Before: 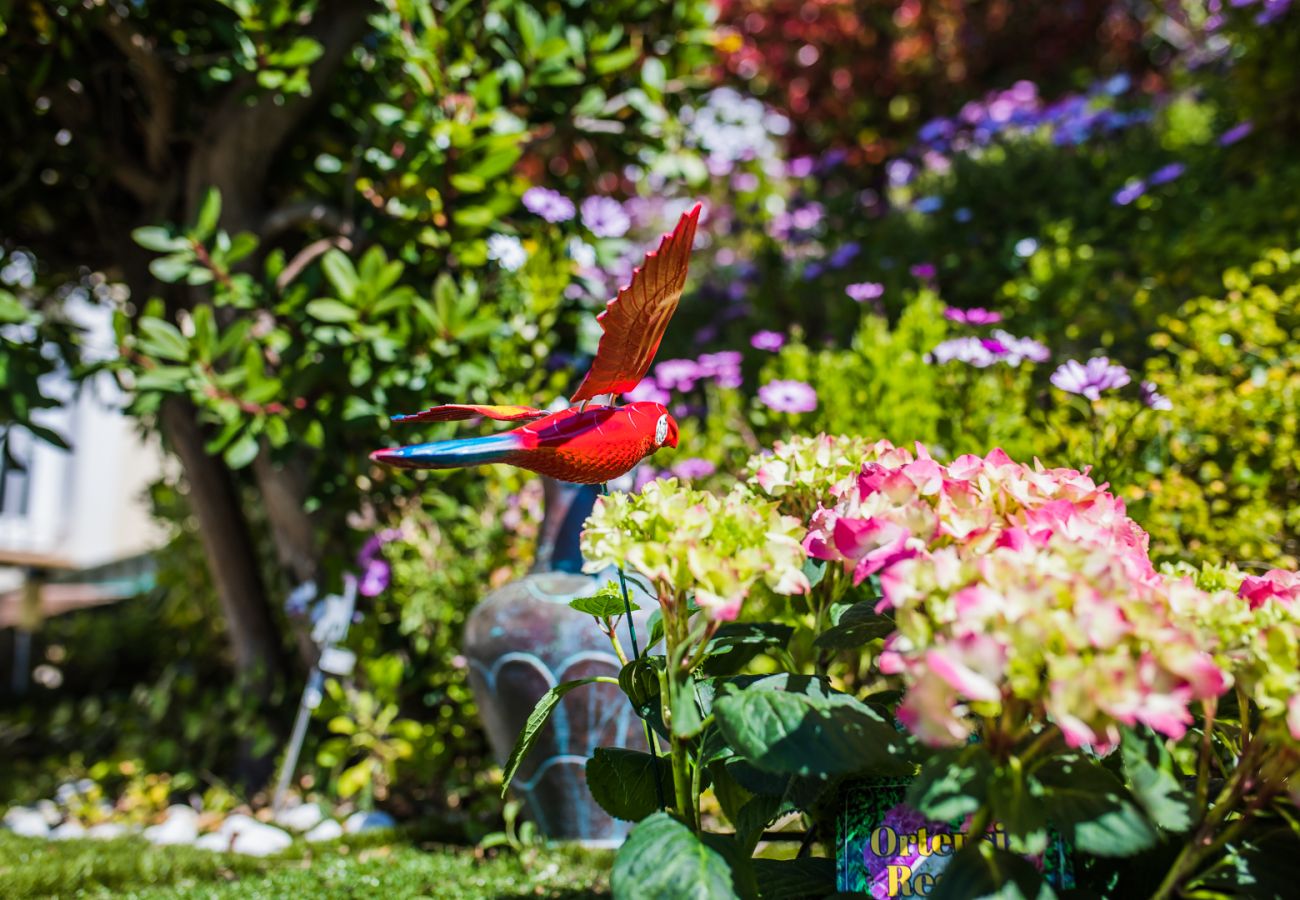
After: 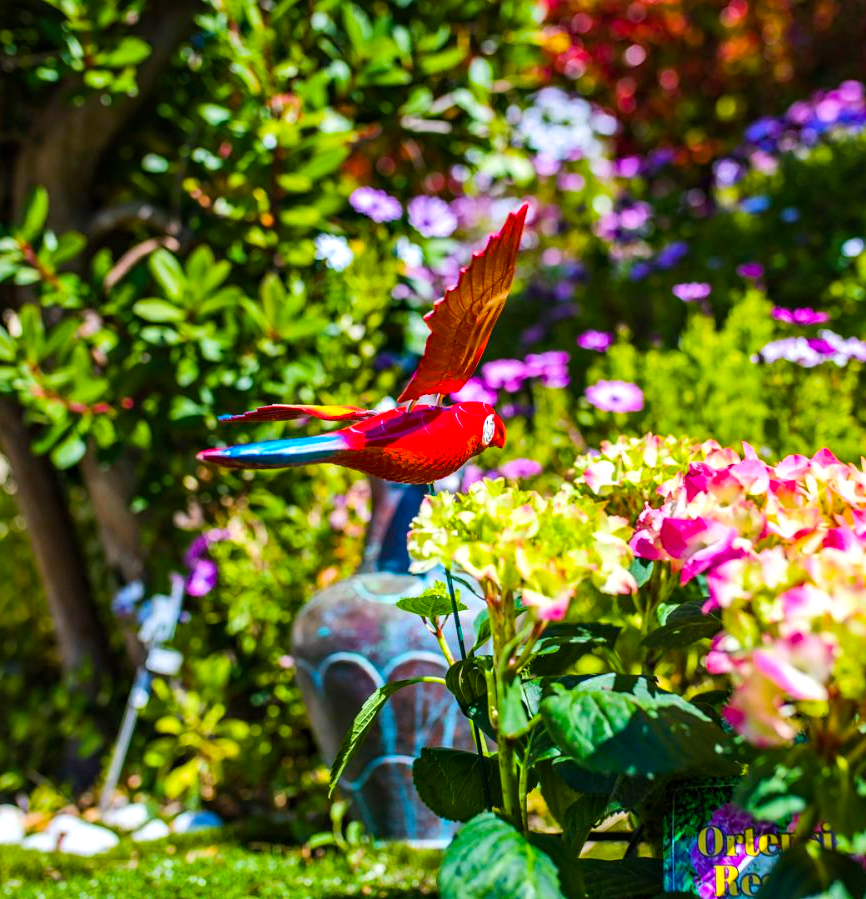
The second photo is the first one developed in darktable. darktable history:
crop and rotate: left 13.354%, right 19.975%
color balance rgb: perceptual saturation grading › global saturation 29.855%, global vibrance 20%
exposure: exposure 0.259 EV, compensate highlight preservation false
shadows and highlights: shadows 25.66, highlights -26.5, highlights color adjustment 51.94%
levels: black 0.018%, levels [0, 0.492, 0.984]
contrast brightness saturation: contrast 0.083, saturation 0.02
haze removal: compatibility mode true, adaptive false
